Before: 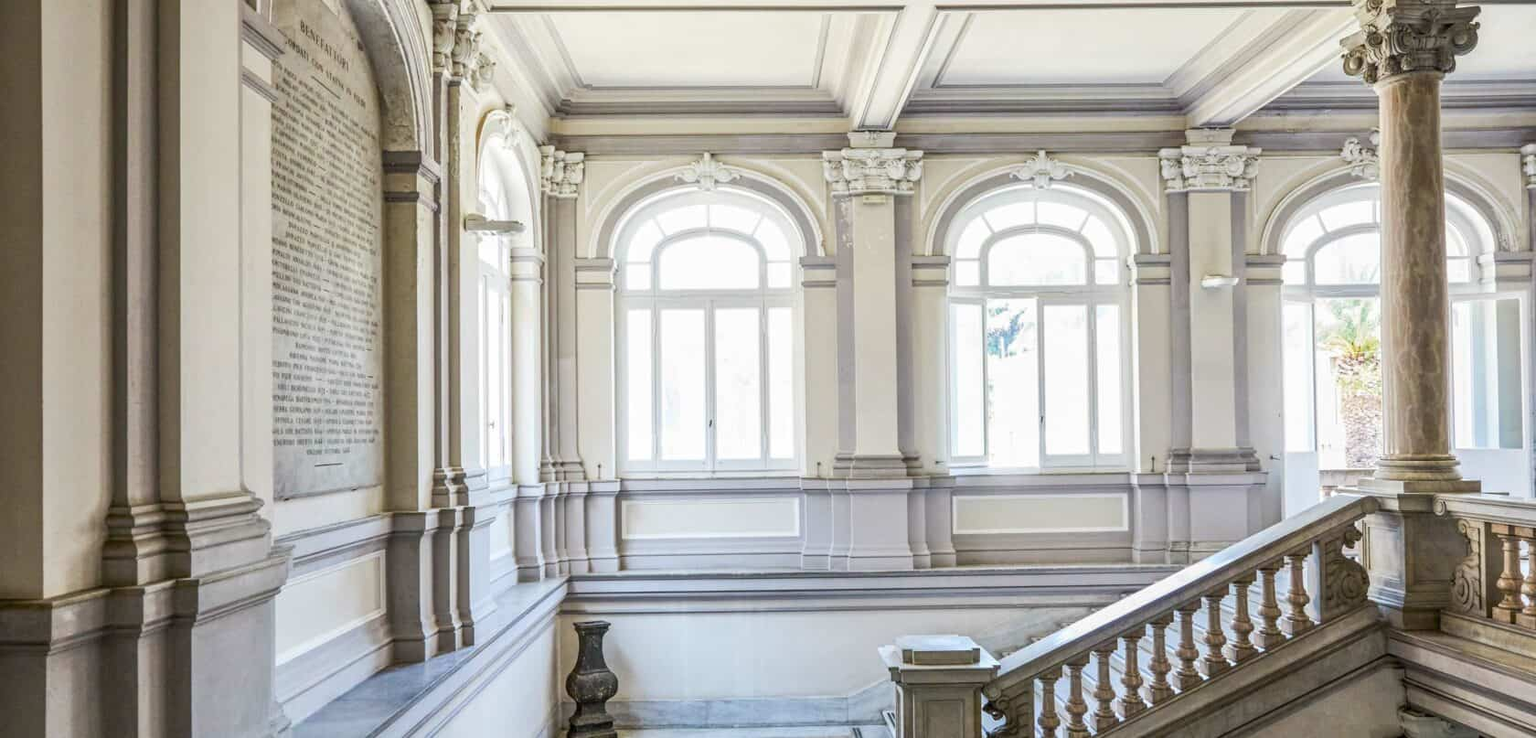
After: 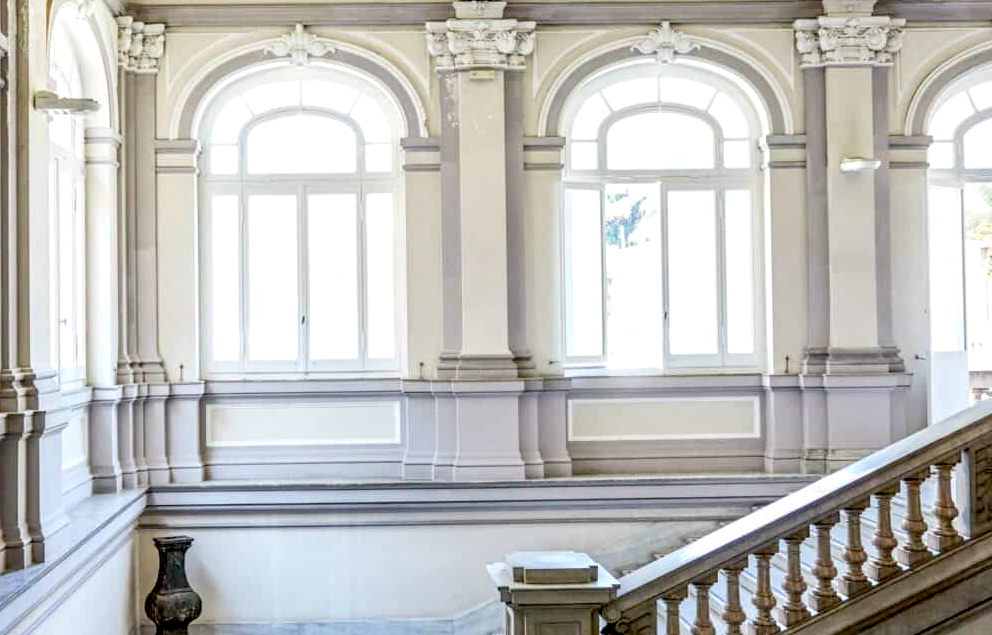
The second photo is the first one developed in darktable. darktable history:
white balance: emerald 1
crop and rotate: left 28.256%, top 17.734%, right 12.656%, bottom 3.573%
exposure: black level correction 0.025, exposure 0.182 EV, compensate highlight preservation false
